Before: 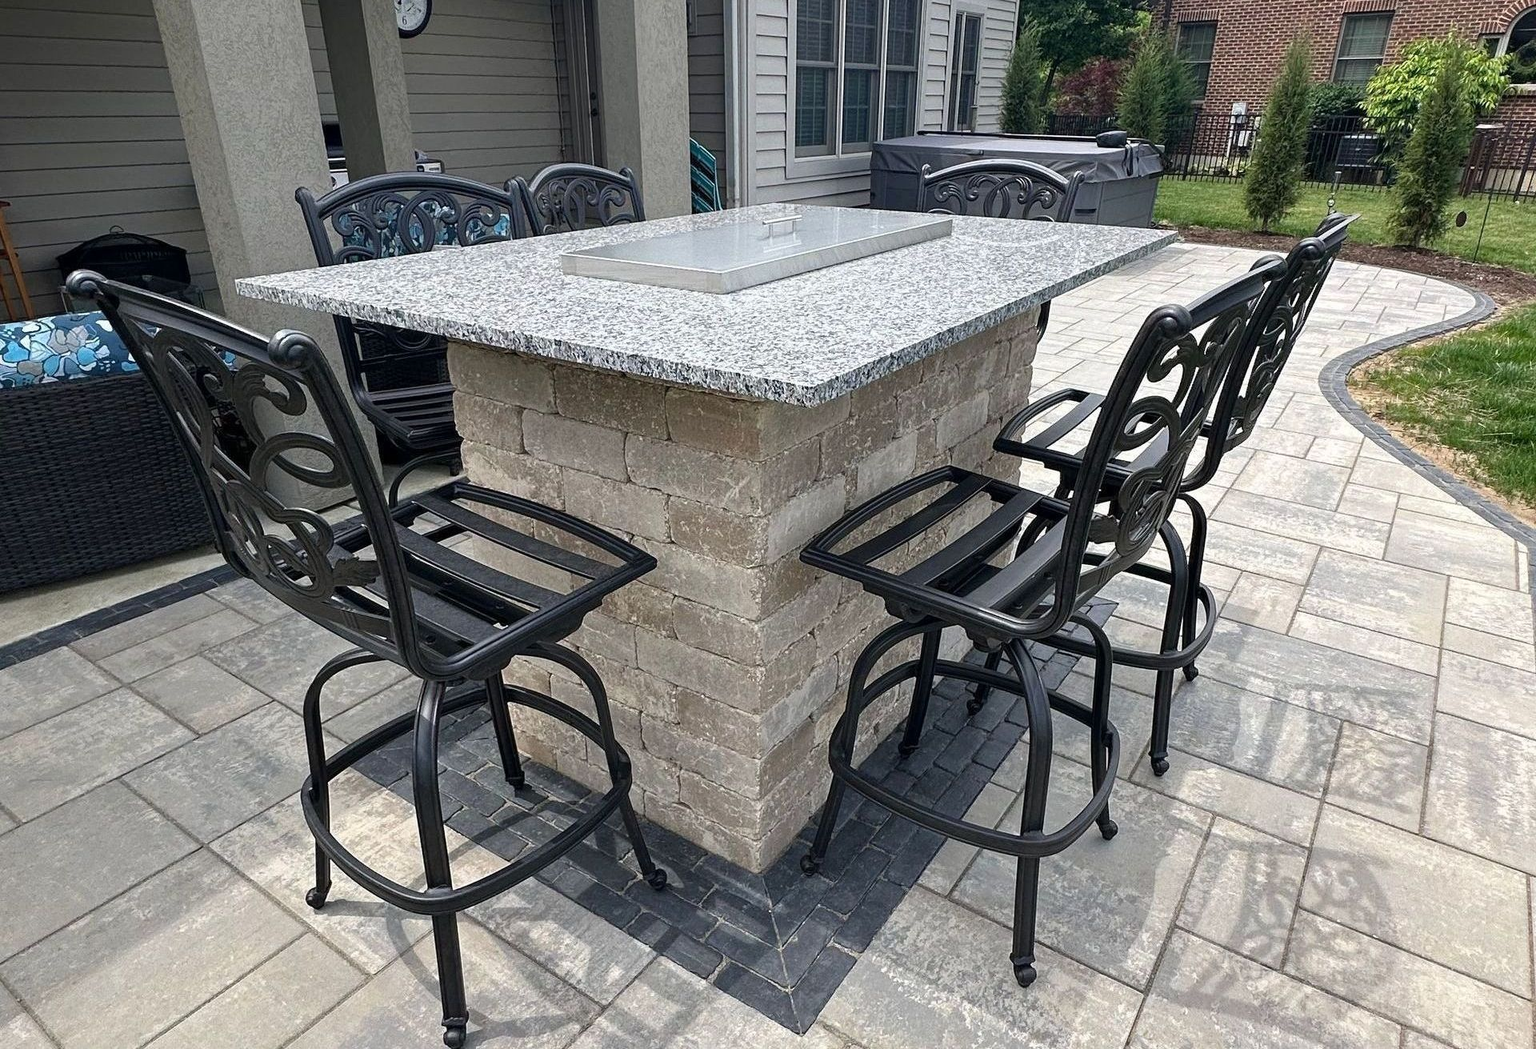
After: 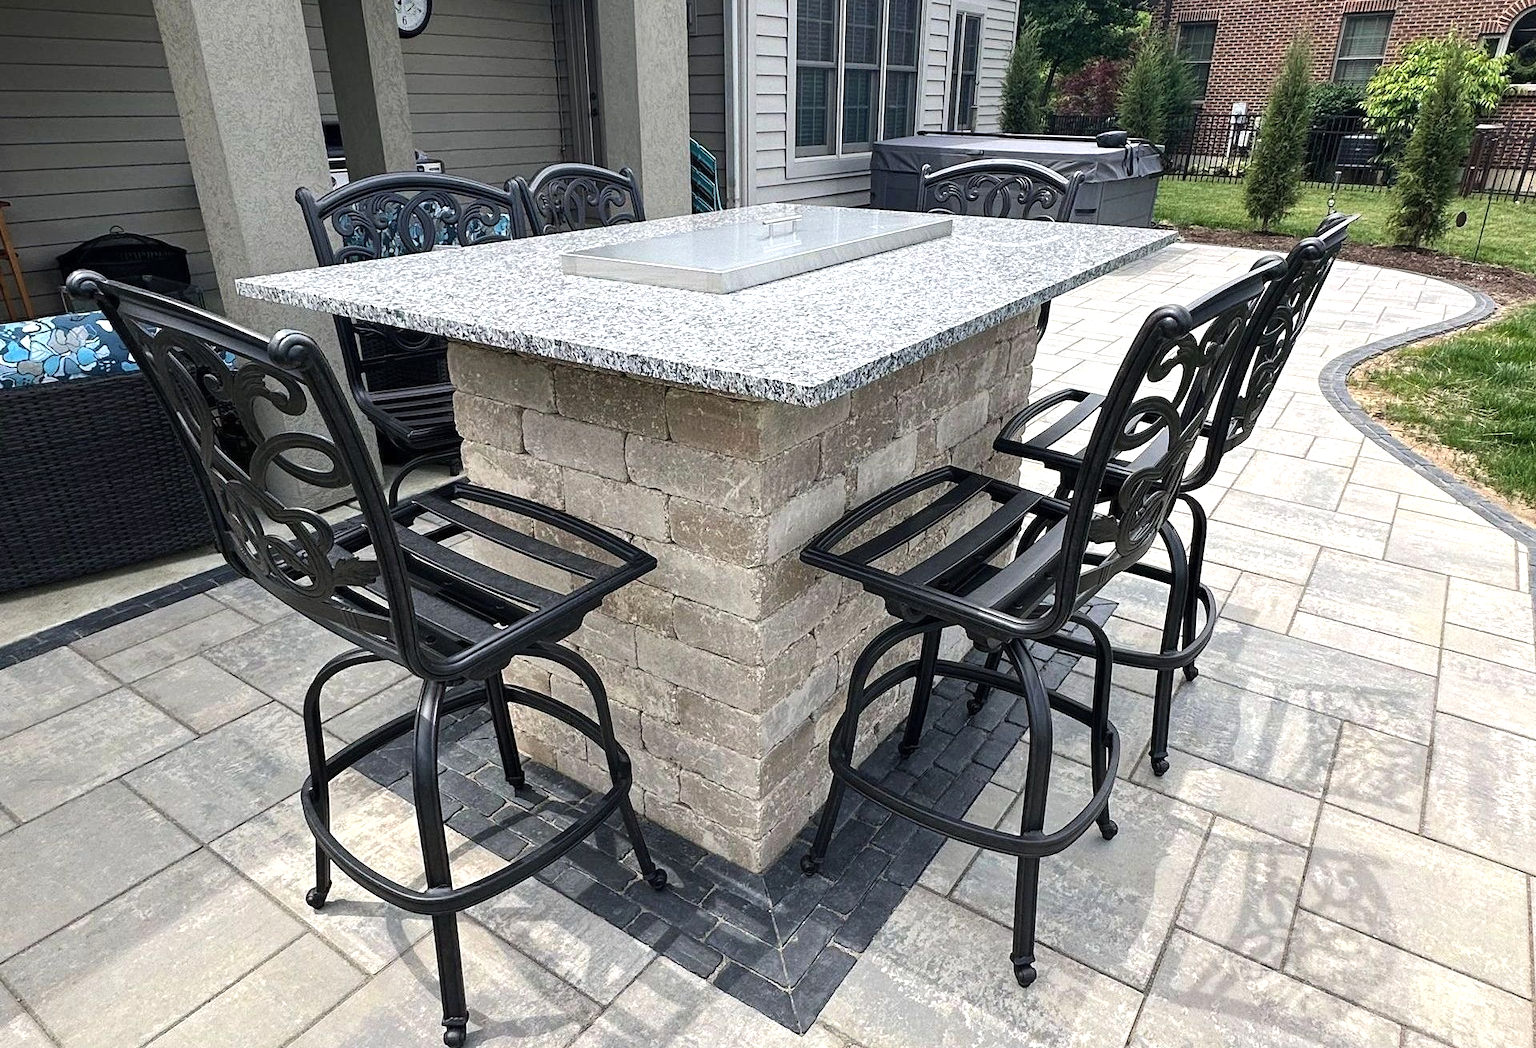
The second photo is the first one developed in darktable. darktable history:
contrast brightness saturation: contrast 0.054, brightness 0.057, saturation 0.014
tone equalizer: -8 EV -0.419 EV, -7 EV -0.376 EV, -6 EV -0.331 EV, -5 EV -0.254 EV, -3 EV 0.218 EV, -2 EV 0.33 EV, -1 EV 0.377 EV, +0 EV 0.441 EV, edges refinement/feathering 500, mask exposure compensation -1.57 EV, preserve details no
